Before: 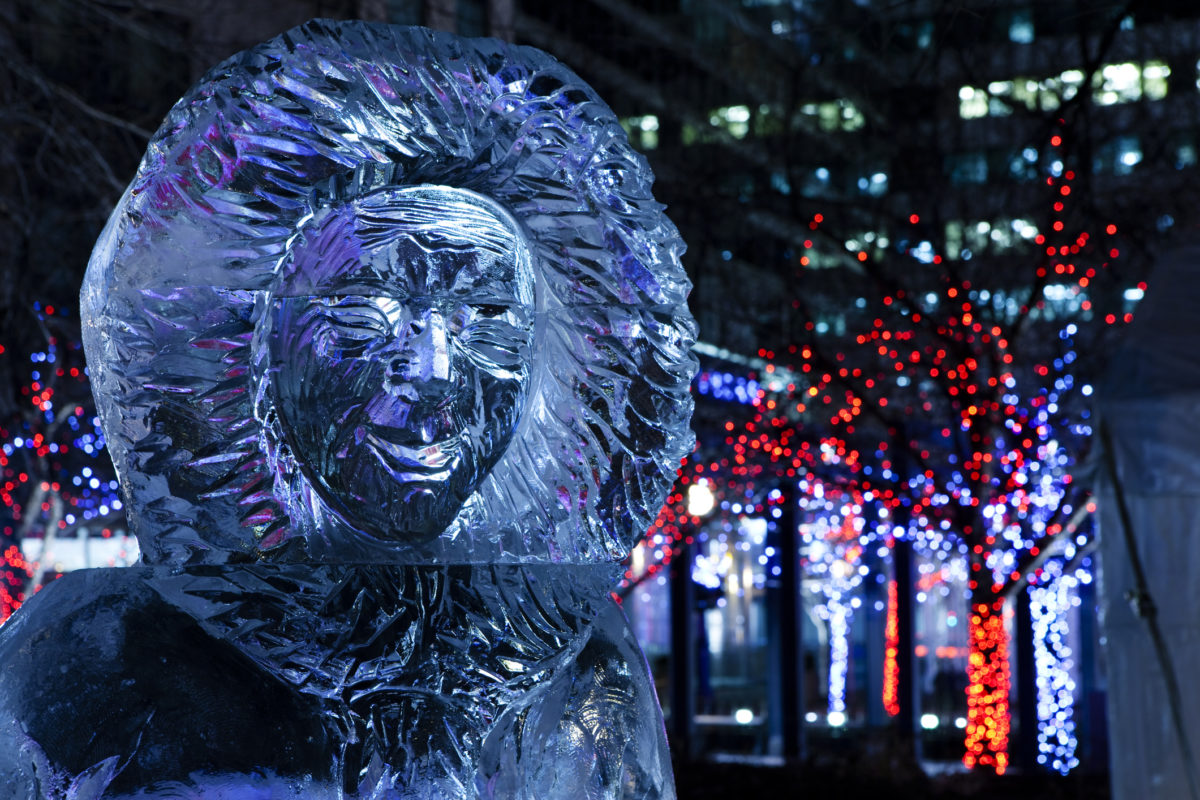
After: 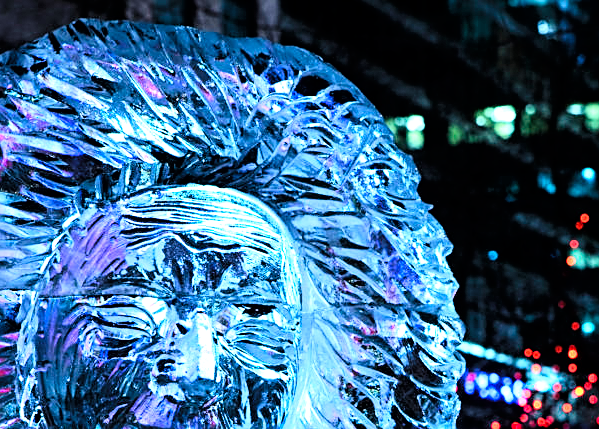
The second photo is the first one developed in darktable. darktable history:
exposure: black level correction 0, exposure 1.001 EV, compensate exposure bias true, compensate highlight preservation false
contrast brightness saturation: contrast 0.072
sharpen: on, module defaults
crop: left 19.545%, right 30.49%, bottom 46.255%
tone curve: curves: ch0 [(0, 0) (0.082, 0.02) (0.129, 0.078) (0.275, 0.301) (0.67, 0.809) (1, 1)], color space Lab, linked channels, preserve colors none
